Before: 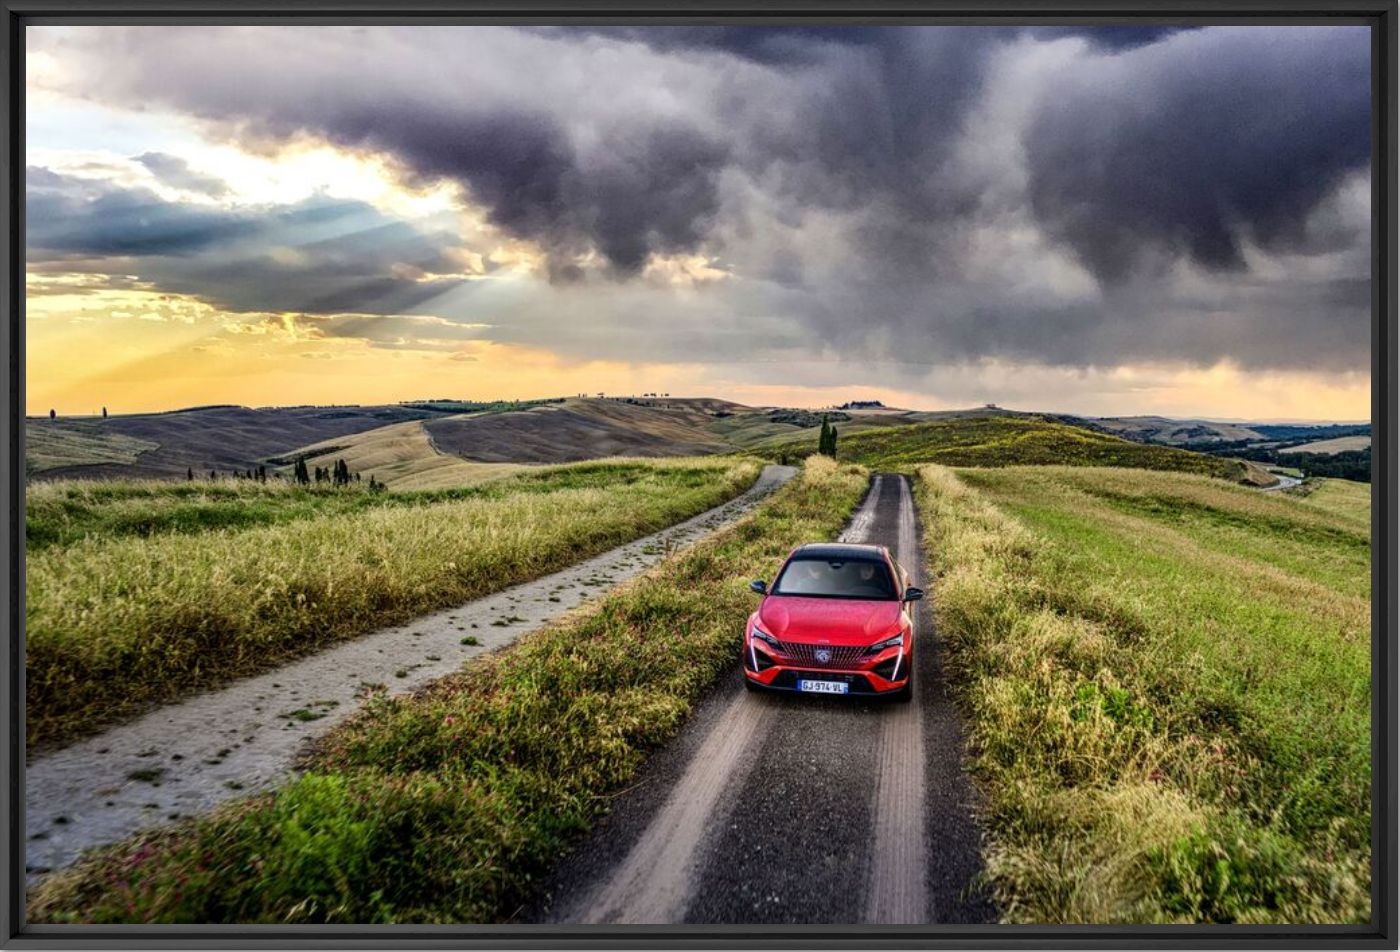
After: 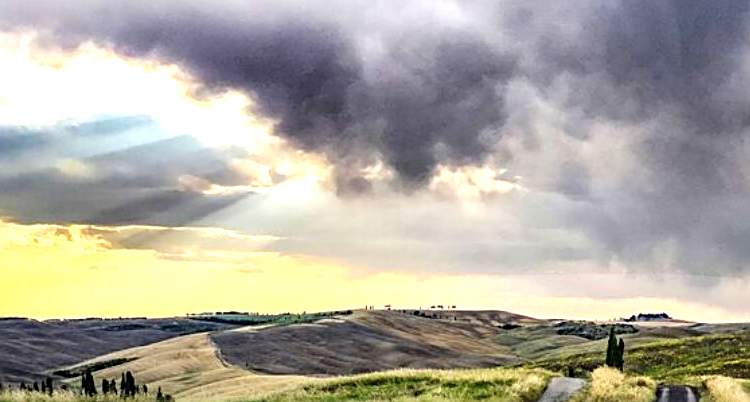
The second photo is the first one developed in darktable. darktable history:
sharpen: amount 0.581
crop: left 15.232%, top 9.283%, right 31.144%, bottom 48.436%
tone equalizer: -8 EV -0.755 EV, -7 EV -0.708 EV, -6 EV -0.589 EV, -5 EV -0.405 EV, -3 EV 0.381 EV, -2 EV 0.6 EV, -1 EV 0.699 EV, +0 EV 0.78 EV, mask exposure compensation -0.492 EV
contrast equalizer: y [[0.5 ×4, 0.467, 0.376], [0.5 ×6], [0.5 ×6], [0 ×6], [0 ×6]]
